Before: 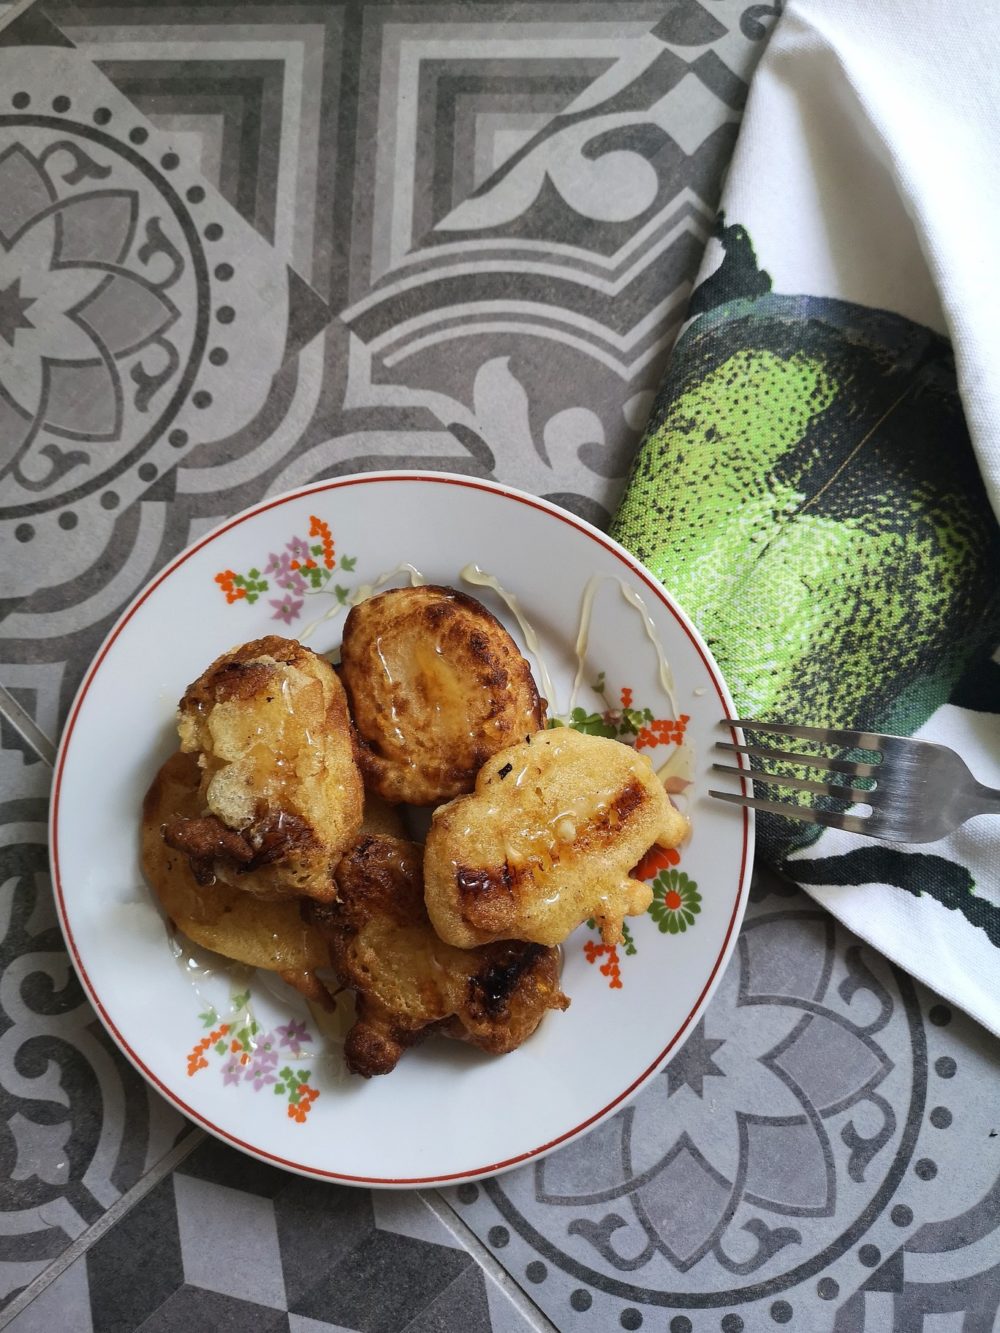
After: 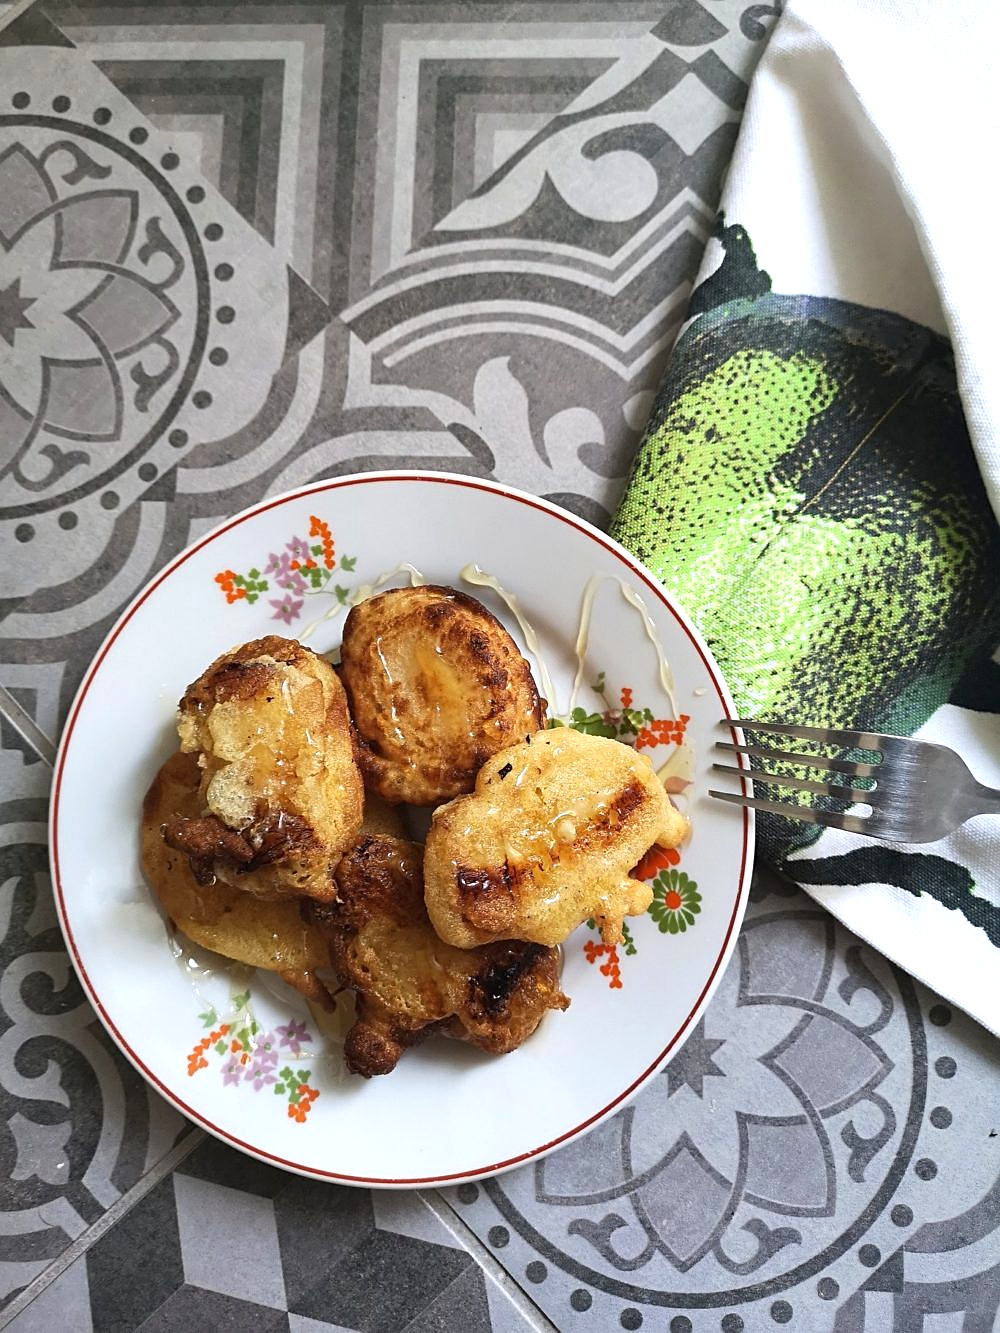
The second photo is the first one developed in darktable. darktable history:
exposure: exposure 0.495 EV, compensate highlight preservation false
sharpen: on, module defaults
